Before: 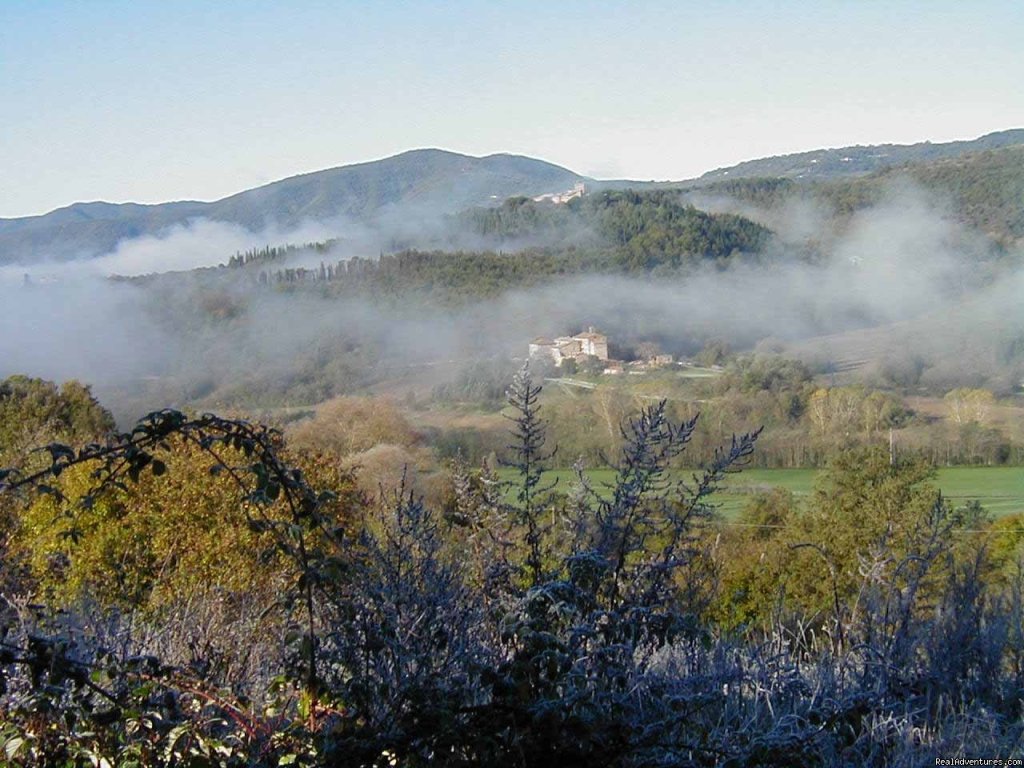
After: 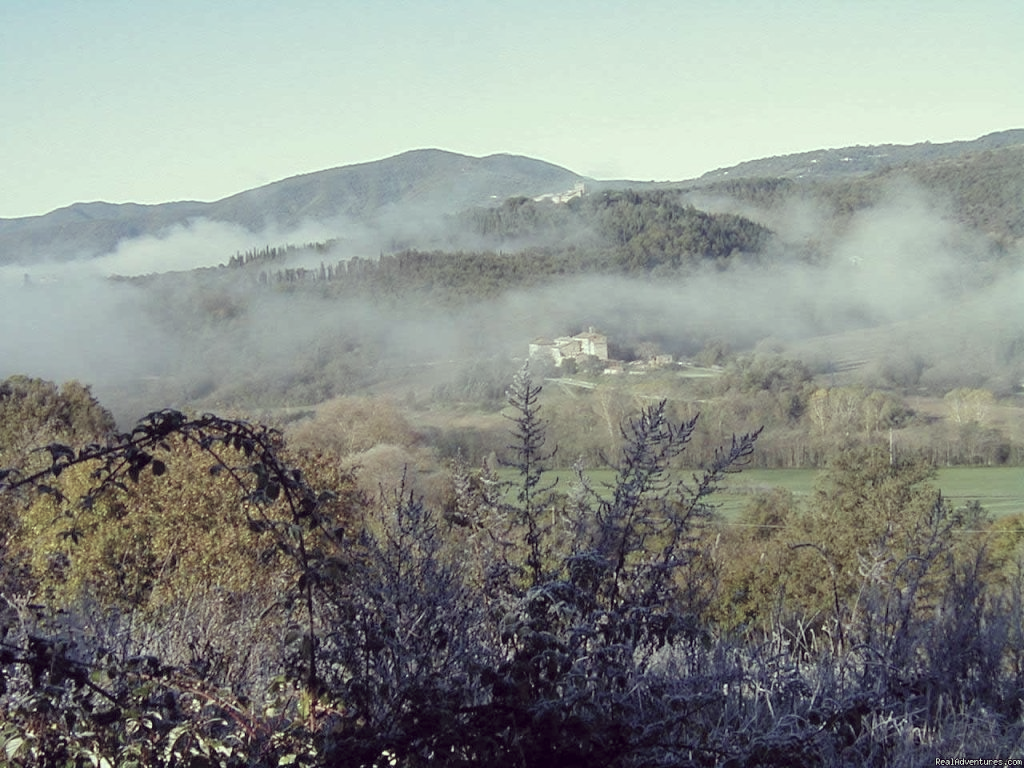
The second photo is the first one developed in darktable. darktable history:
contrast brightness saturation: brightness 0.088, saturation 0.193
color correction: highlights a* -20.21, highlights b* 20.1, shadows a* 19.87, shadows b* -20.7, saturation 0.427
